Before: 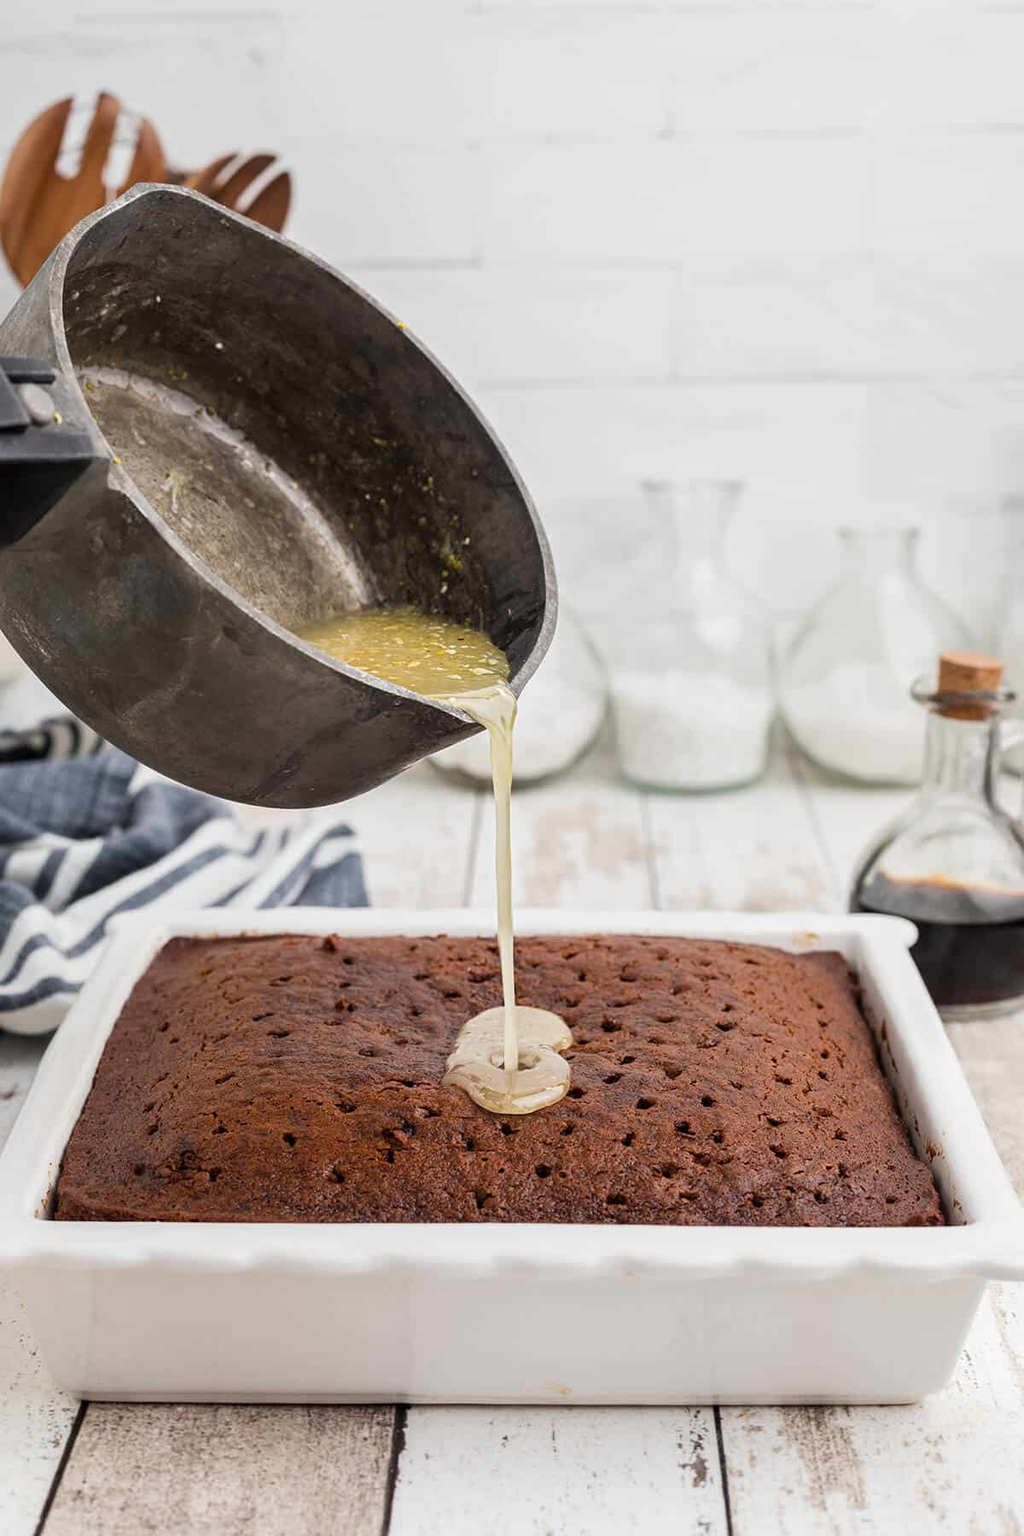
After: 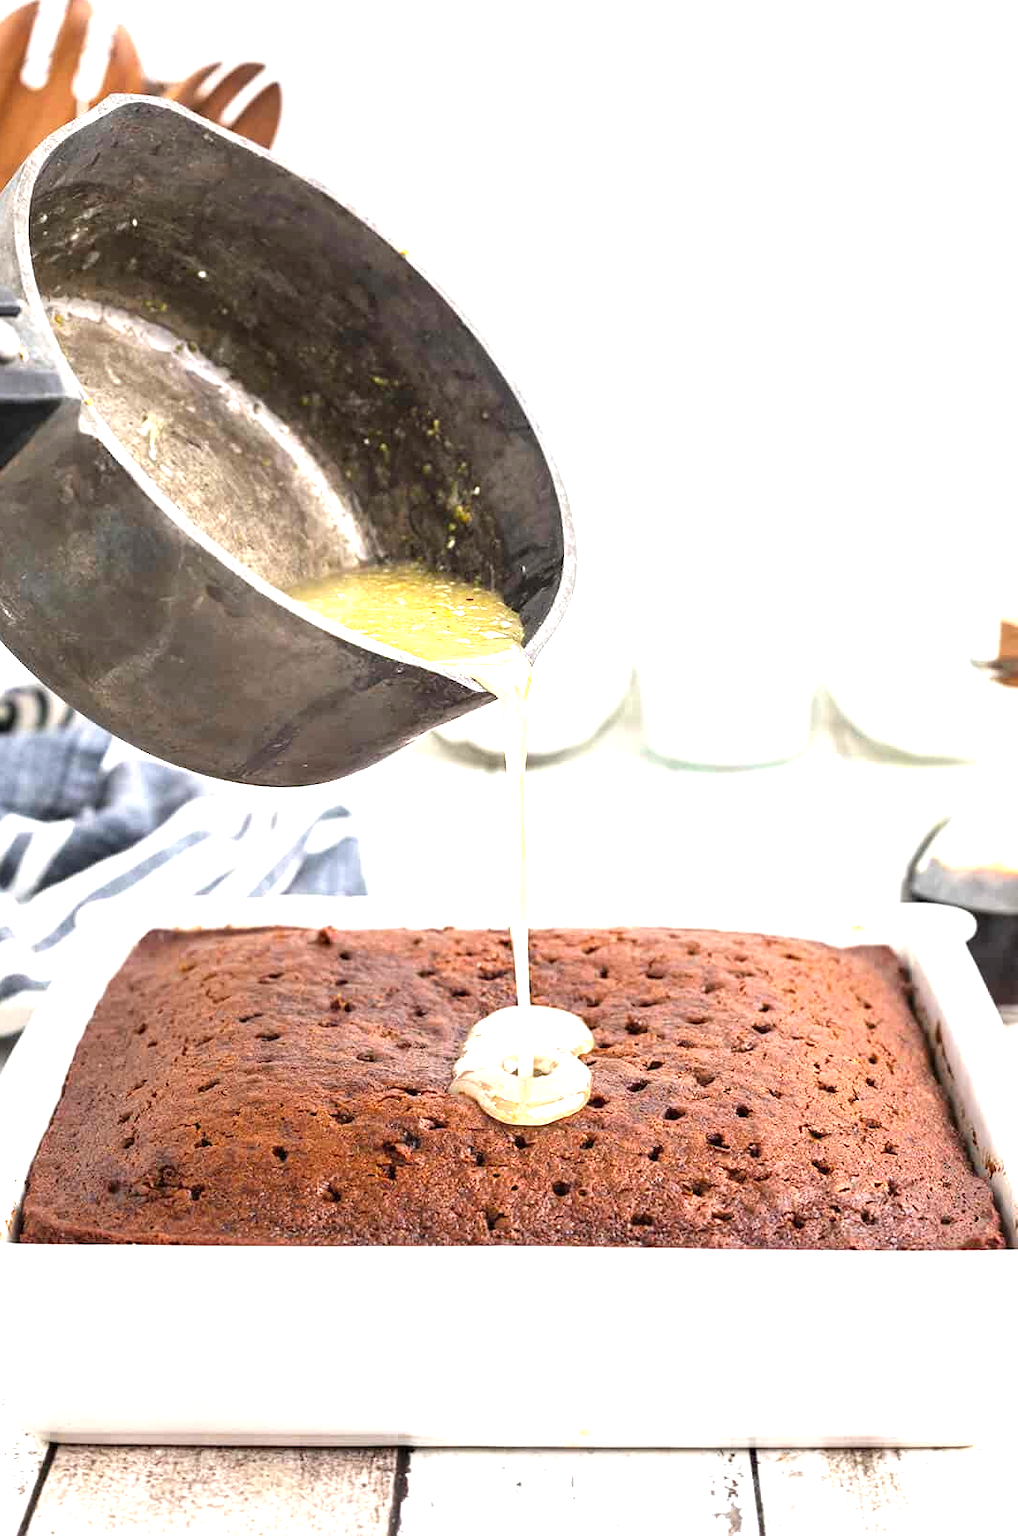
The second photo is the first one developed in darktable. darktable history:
exposure: black level correction 0, exposure 1.41 EV, compensate exposure bias true, compensate highlight preservation false
crop: left 3.619%, top 6.395%, right 6.591%, bottom 3.272%
